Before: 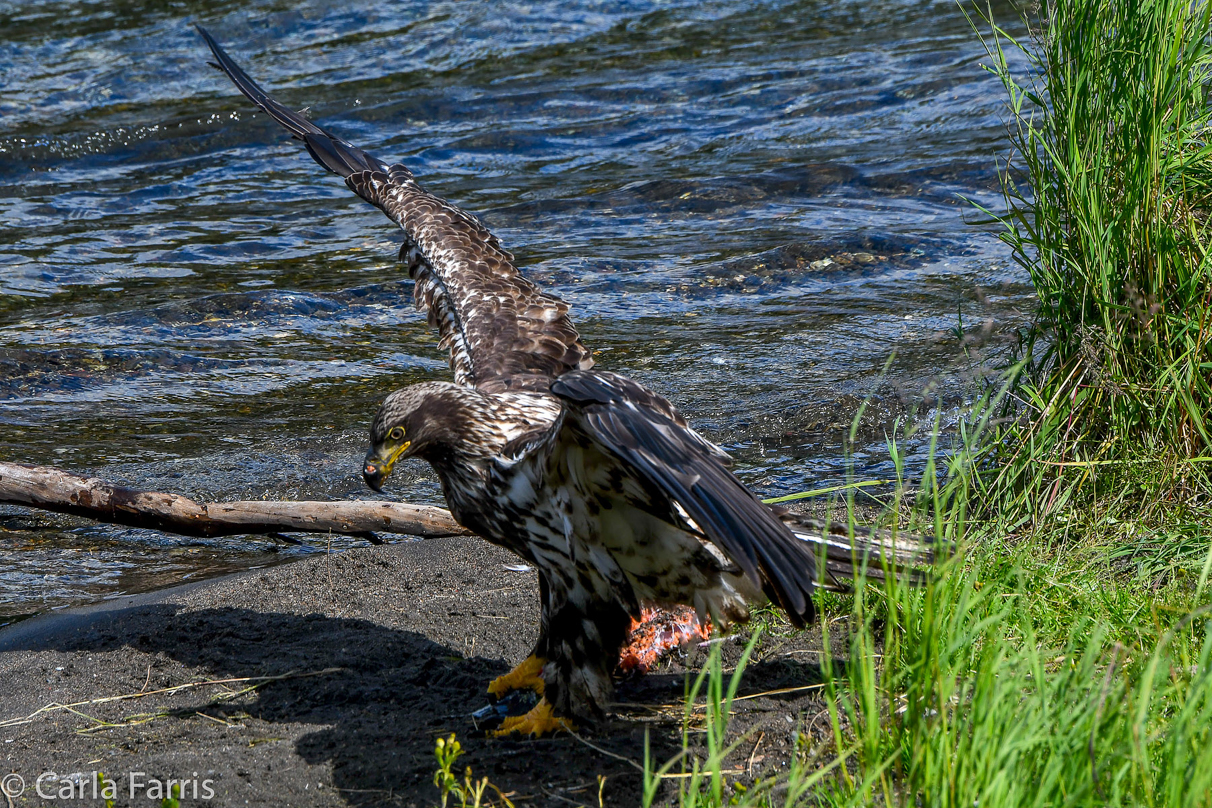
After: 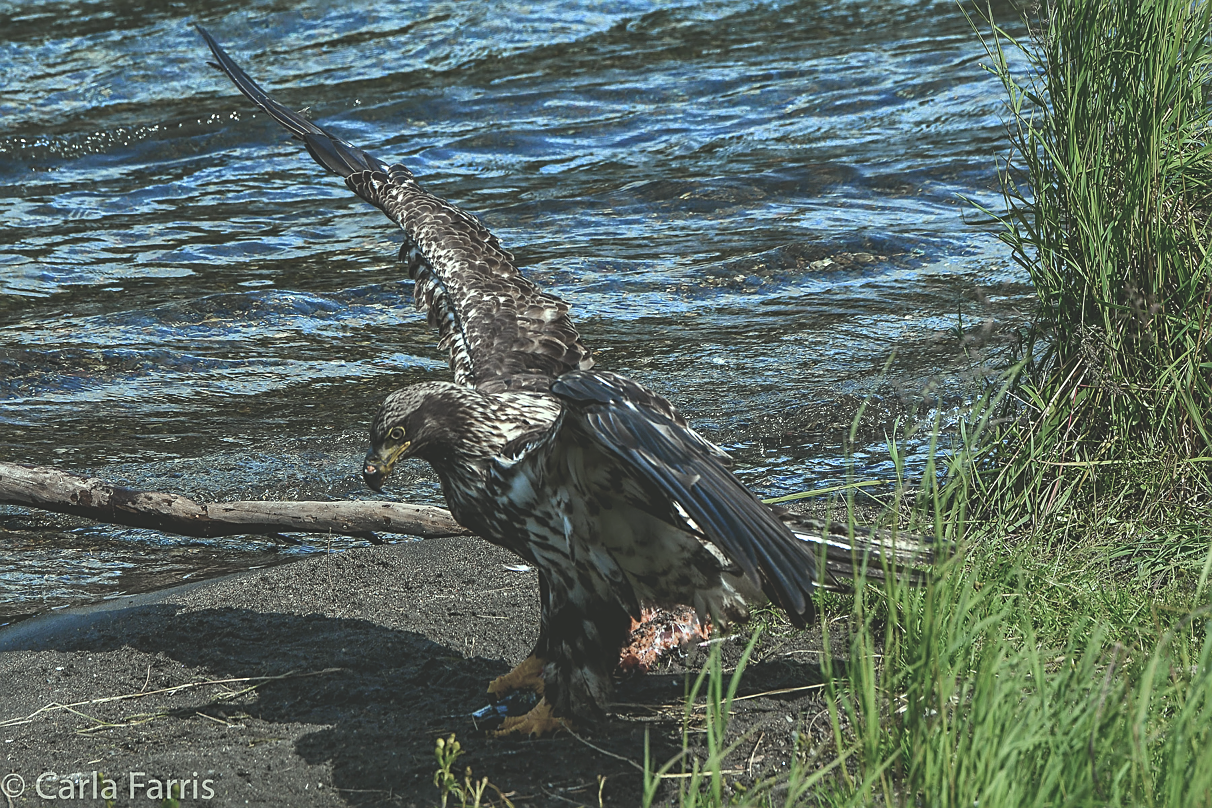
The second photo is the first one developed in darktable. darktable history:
color correction: highlights a* -10.92, highlights b* 9.86, saturation 1.71
exposure: black level correction -0.027, compensate highlight preservation false
sharpen: amount 0.499
color zones: curves: ch0 [(0, 0.613) (0.01, 0.613) (0.245, 0.448) (0.498, 0.529) (0.642, 0.665) (0.879, 0.777) (0.99, 0.613)]; ch1 [(0, 0.272) (0.219, 0.127) (0.724, 0.346)]
